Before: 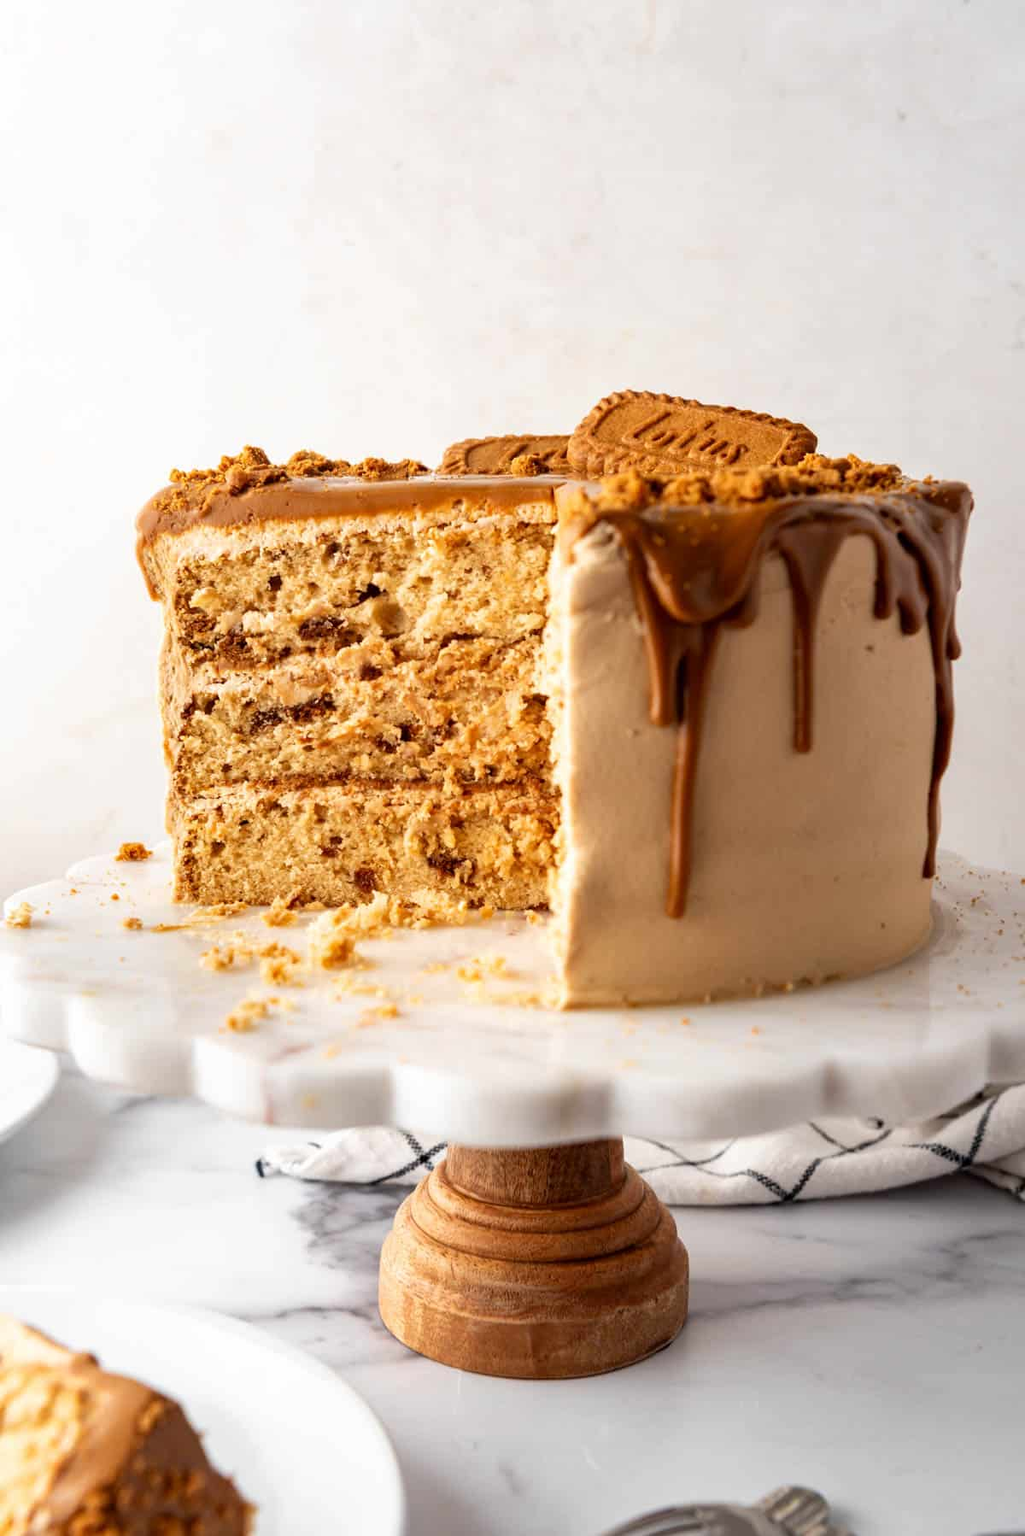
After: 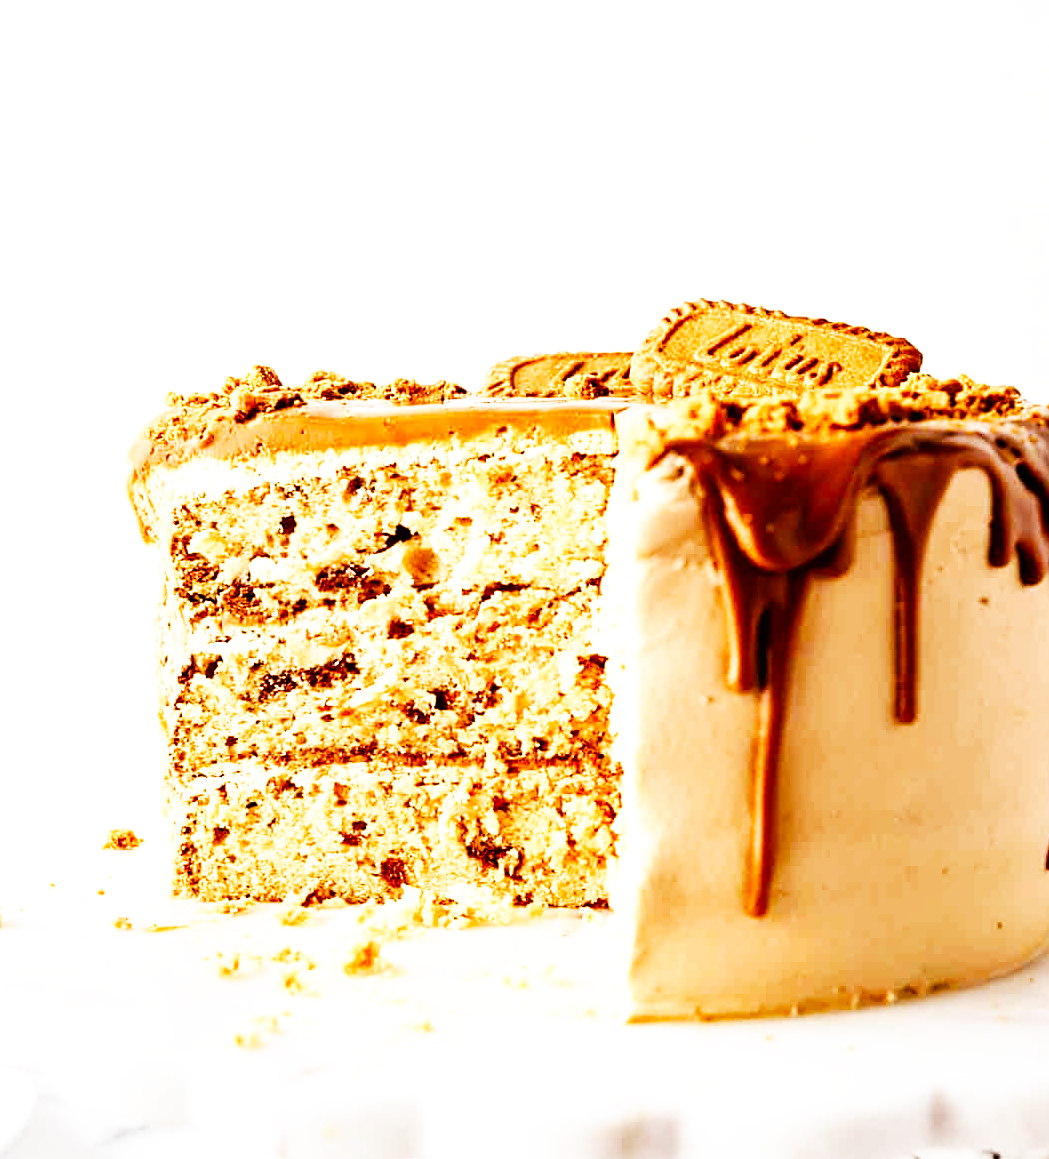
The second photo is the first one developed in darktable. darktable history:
crop: left 2.913%, top 8.835%, right 9.621%, bottom 26.679%
color balance rgb: perceptual saturation grading › global saturation 20%, perceptual saturation grading › highlights -49.085%, perceptual saturation grading › shadows 26.096%, perceptual brilliance grading › highlights 9.962%, perceptual brilliance grading › mid-tones 5.007%
base curve: curves: ch0 [(0, 0) (0.007, 0.004) (0.027, 0.03) (0.046, 0.07) (0.207, 0.54) (0.442, 0.872) (0.673, 0.972) (1, 1)], preserve colors none
sharpen: on, module defaults
